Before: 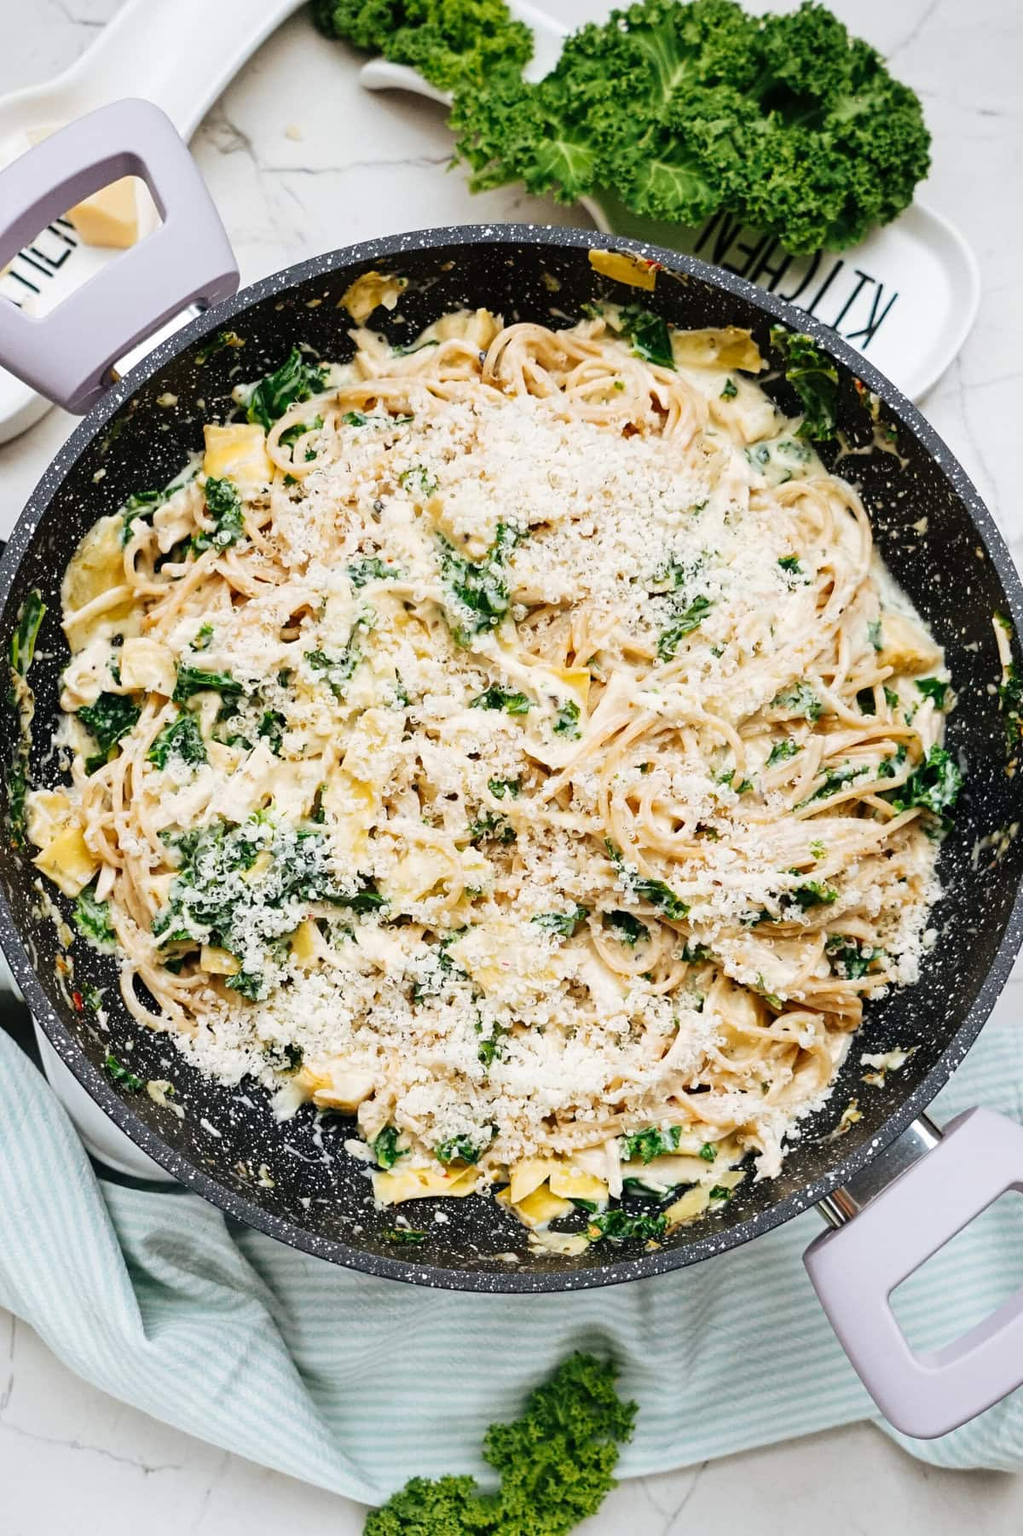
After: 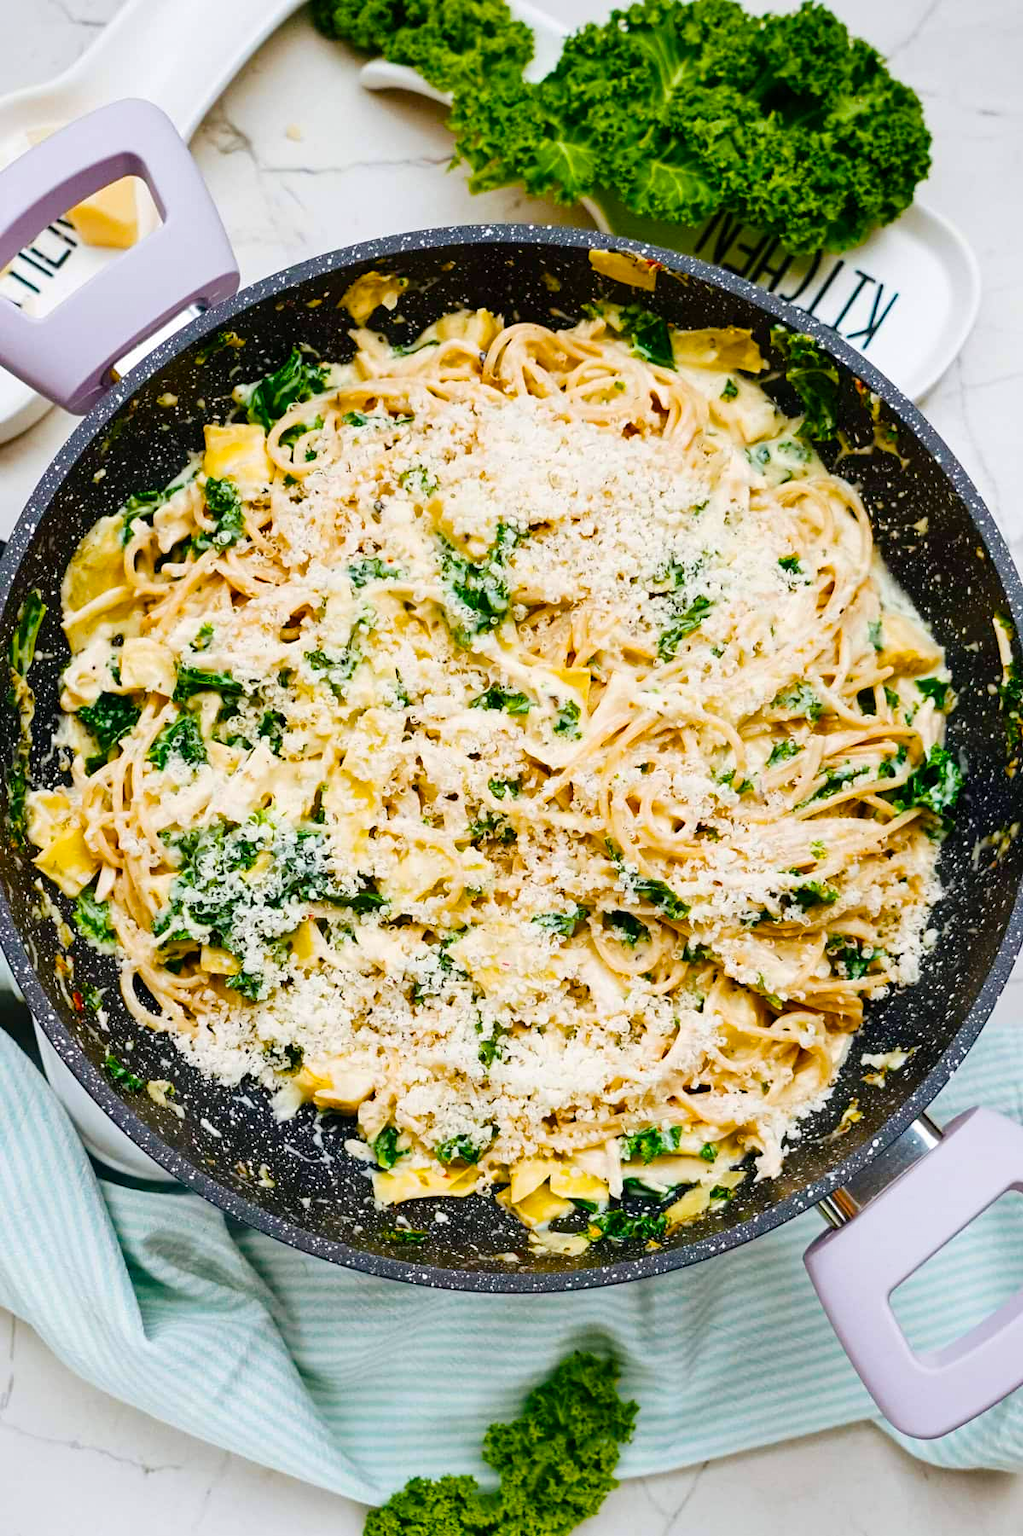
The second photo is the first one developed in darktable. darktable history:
color balance rgb: perceptual saturation grading › global saturation 24.161%, perceptual saturation grading › highlights -23.311%, perceptual saturation grading › mid-tones 23.935%, perceptual saturation grading › shadows 40.317%, global vibrance 50.045%
